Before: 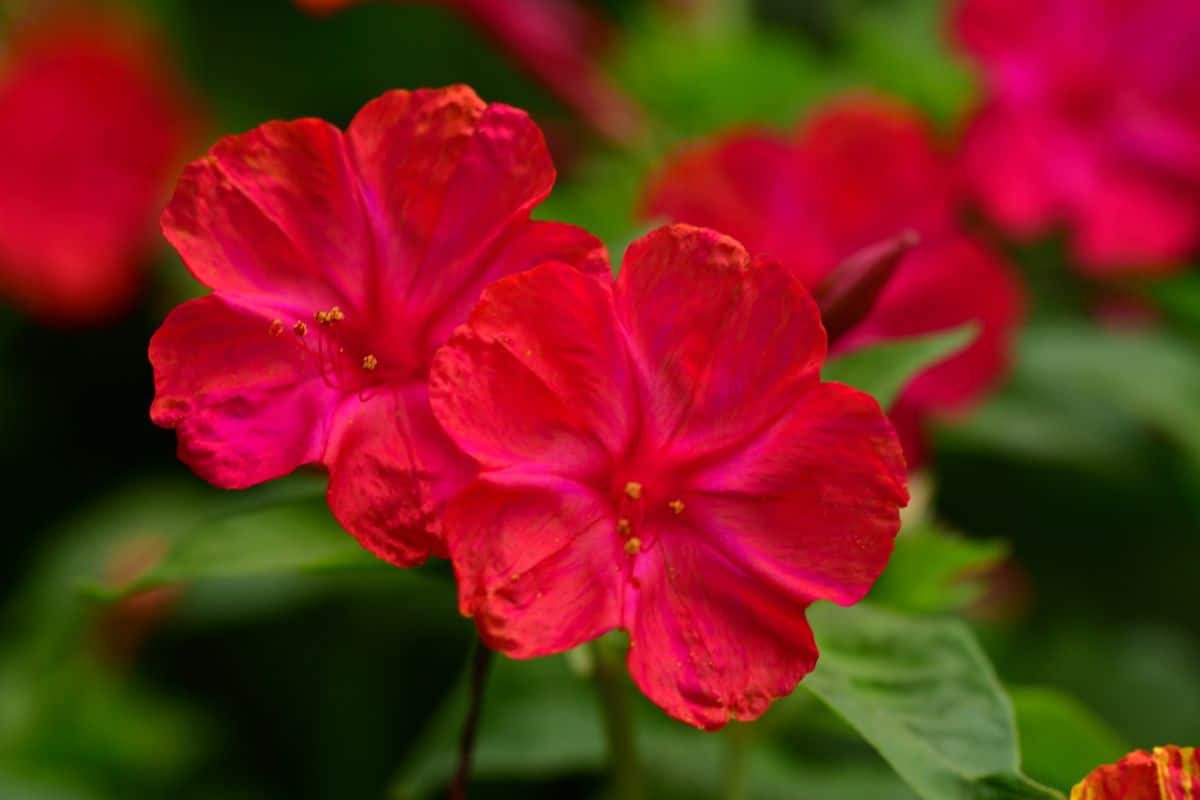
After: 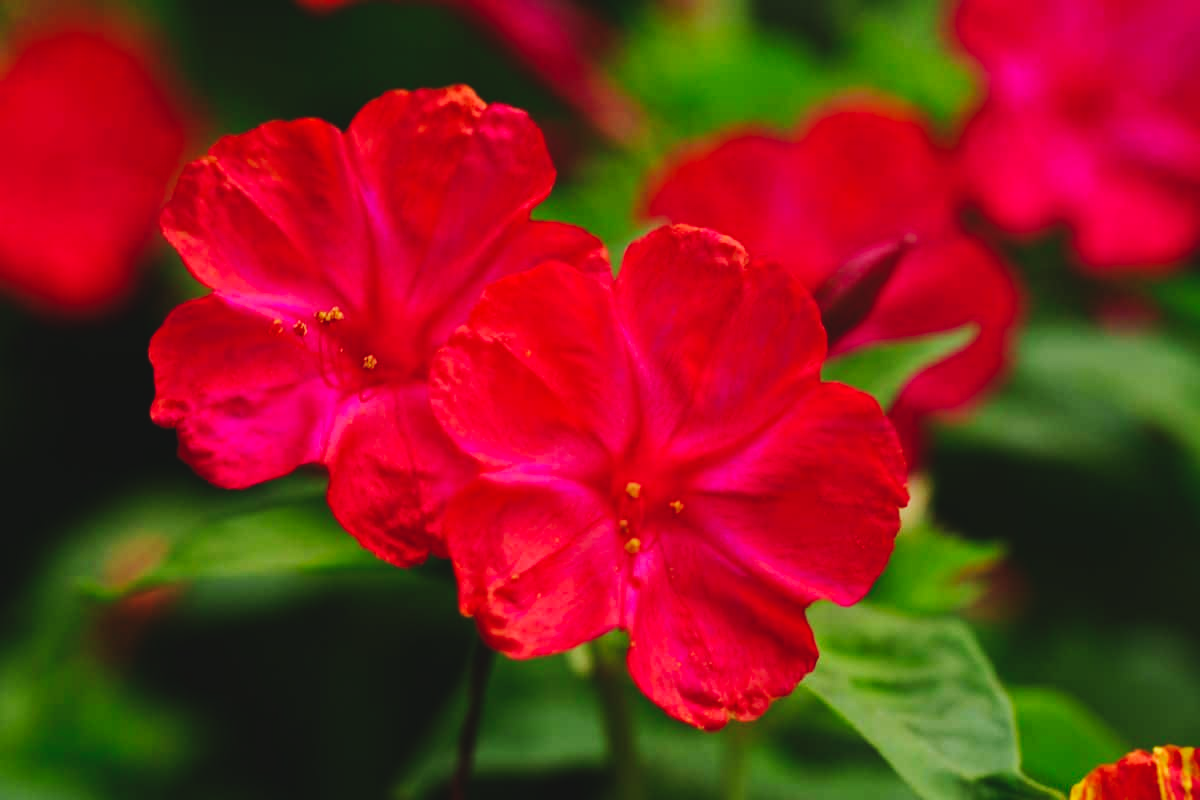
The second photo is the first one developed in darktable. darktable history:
white balance: red 0.978, blue 0.999
base curve: curves: ch0 [(0, 0.003) (0.001, 0.002) (0.006, 0.004) (0.02, 0.022) (0.048, 0.086) (0.094, 0.234) (0.162, 0.431) (0.258, 0.629) (0.385, 0.8) (0.548, 0.918) (0.751, 0.988) (1, 1)], preserve colors none
exposure: black level correction -0.016, exposure -1.018 EV, compensate highlight preservation false
